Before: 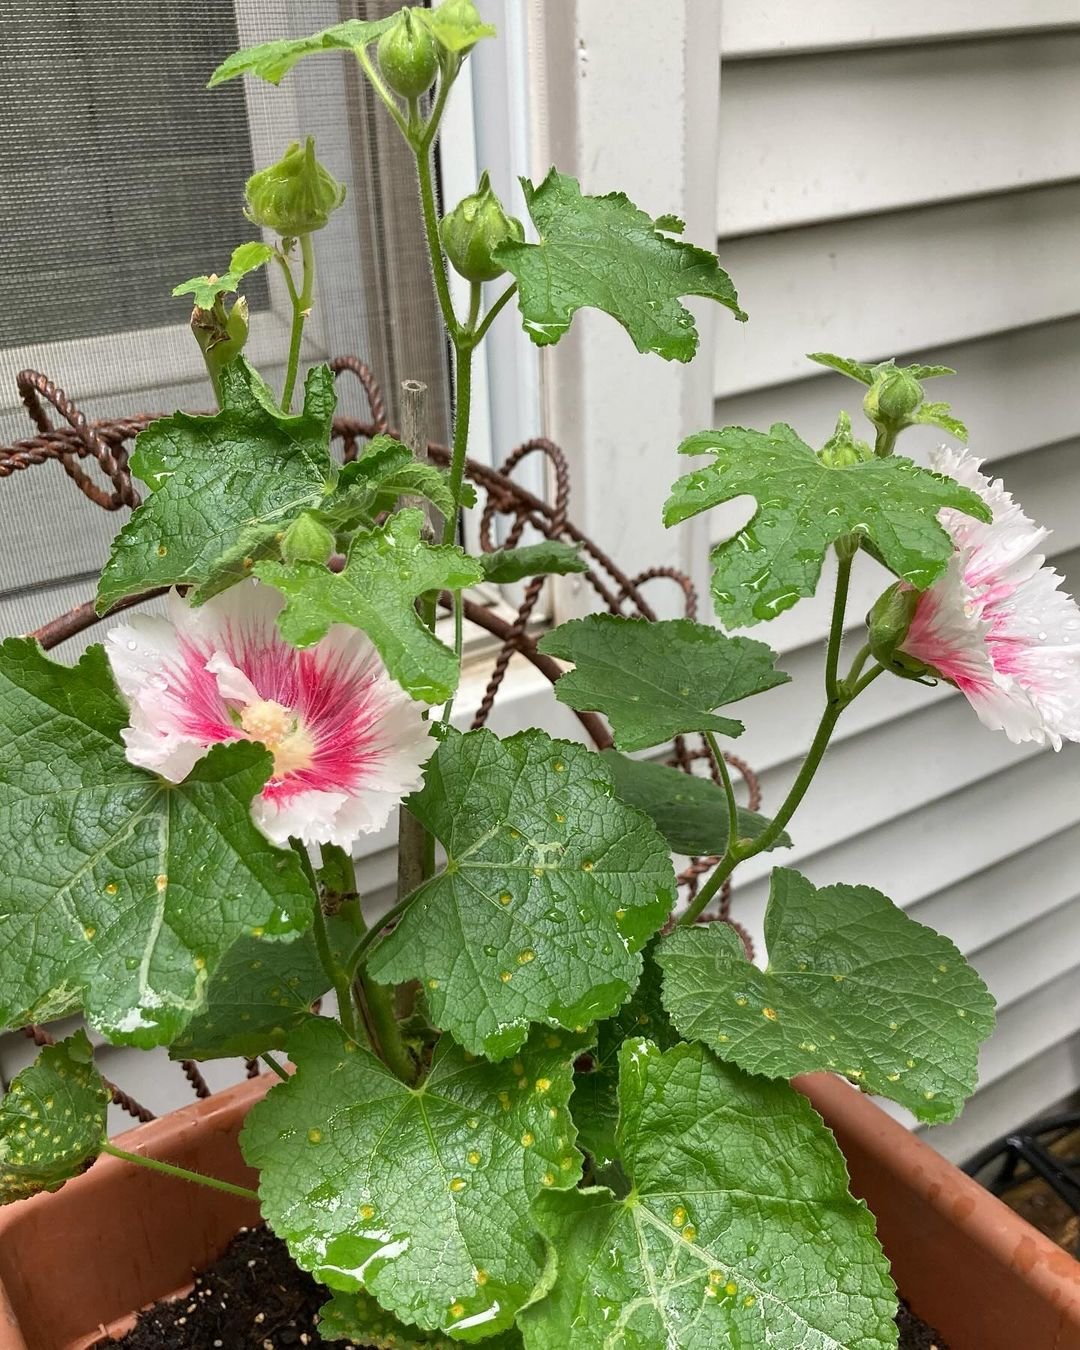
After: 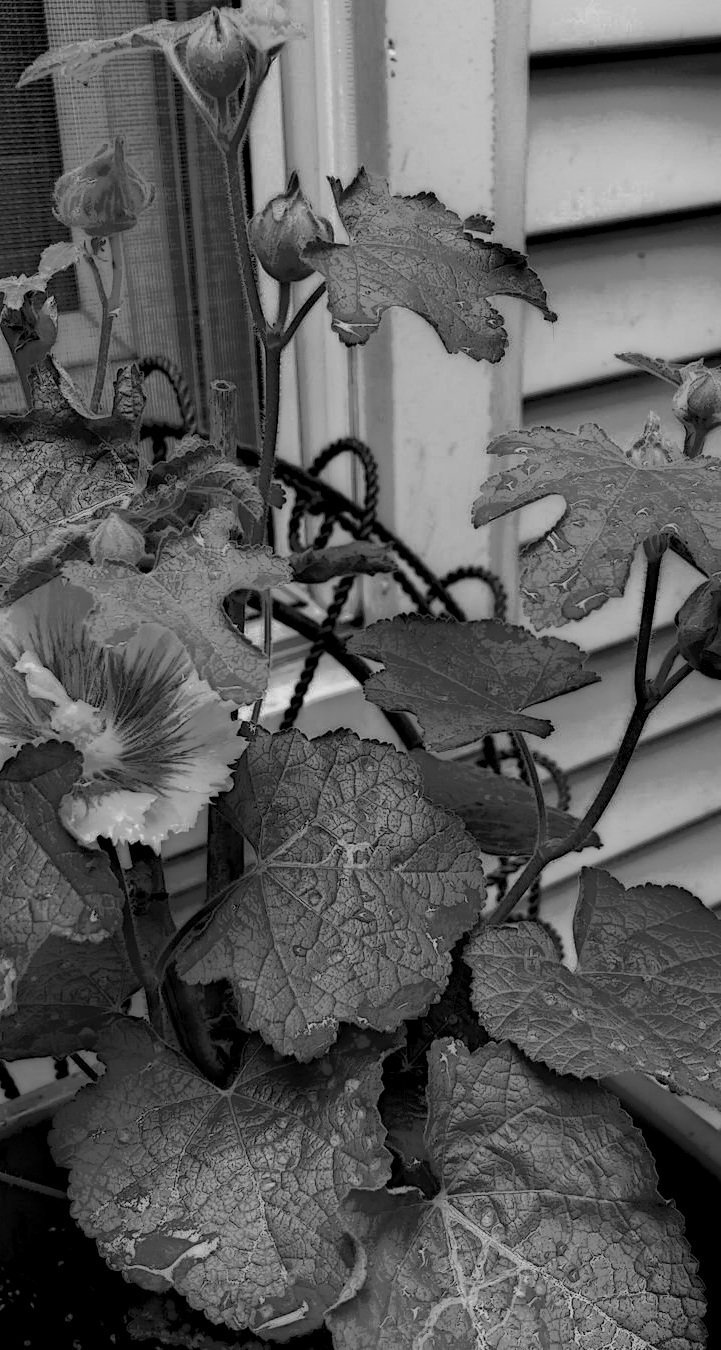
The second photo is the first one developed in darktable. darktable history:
crop and rotate: left 17.732%, right 15.423%
white balance: red 0.926, green 1.003, blue 1.133
monochrome: a -3.63, b -0.465
local contrast: highlights 0%, shadows 198%, detail 164%, midtone range 0.001
color correction: highlights a* 9.03, highlights b* 8.71, shadows a* 40, shadows b* 40, saturation 0.8
haze removal: compatibility mode true, adaptive false
color zones: curves: ch0 [(0, 0.5) (0.125, 0.4) (0.25, 0.5) (0.375, 0.4) (0.5, 0.4) (0.625, 0.6) (0.75, 0.6) (0.875, 0.5)]; ch1 [(0, 0.35) (0.125, 0.45) (0.25, 0.35) (0.375, 0.35) (0.5, 0.35) (0.625, 0.35) (0.75, 0.45) (0.875, 0.35)]; ch2 [(0, 0.6) (0.125, 0.5) (0.25, 0.5) (0.375, 0.6) (0.5, 0.6) (0.625, 0.5) (0.75, 0.5) (0.875, 0.5)]
